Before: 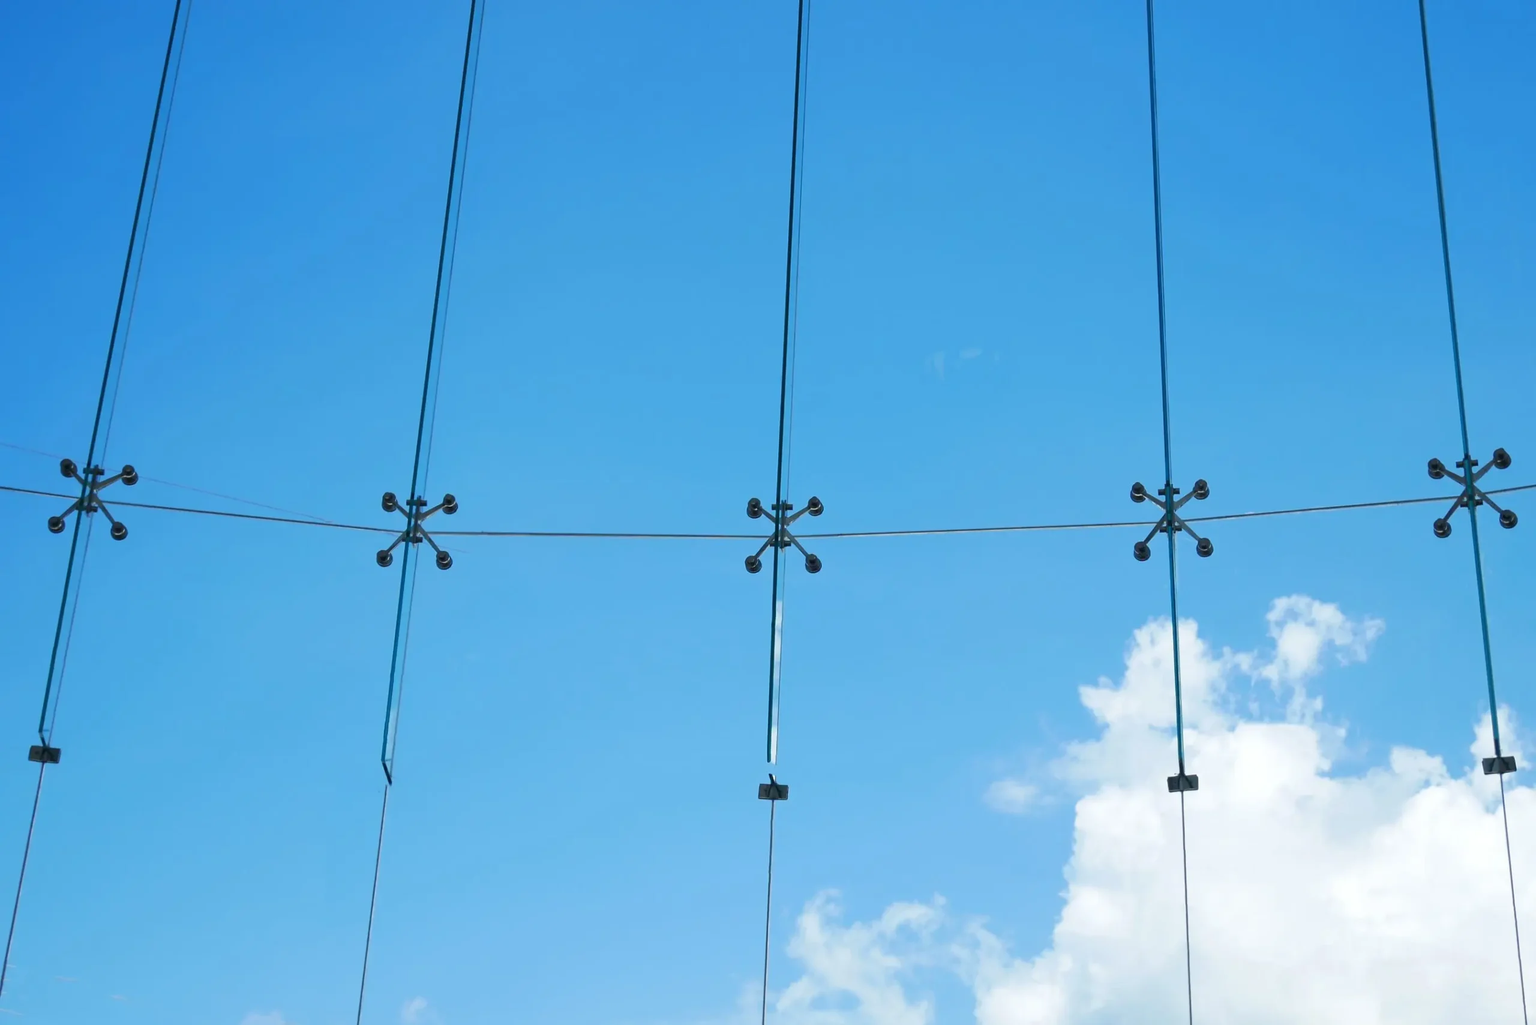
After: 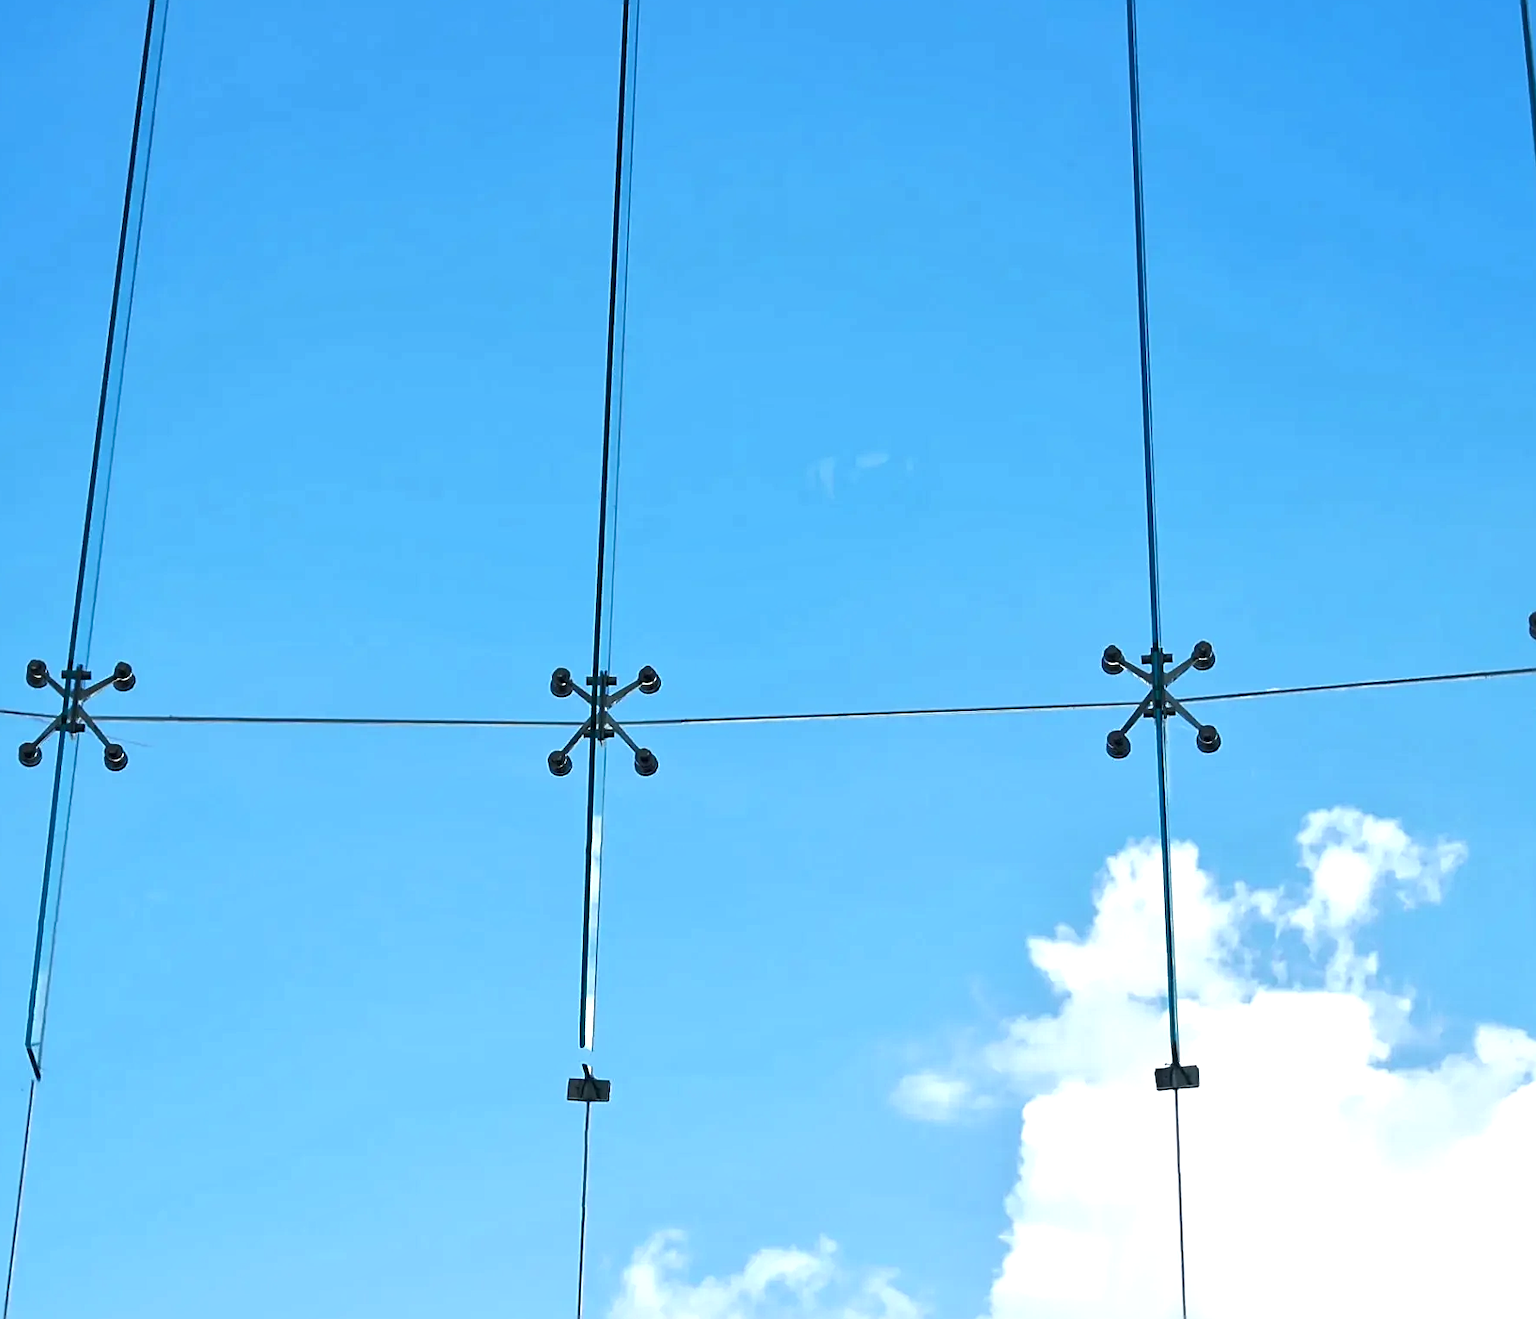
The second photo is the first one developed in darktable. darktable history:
sharpen: on, module defaults
local contrast: mode bilateral grid, contrast 19, coarseness 50, detail 150%, midtone range 0.2
crop and rotate: left 23.71%, top 3.276%, right 6.666%, bottom 7.063%
tone equalizer: -8 EV -0.434 EV, -7 EV -0.388 EV, -6 EV -0.306 EV, -5 EV -0.259 EV, -3 EV 0.246 EV, -2 EV 0.36 EV, -1 EV 0.364 EV, +0 EV 0.39 EV, edges refinement/feathering 500, mask exposure compensation -1.57 EV, preserve details no
